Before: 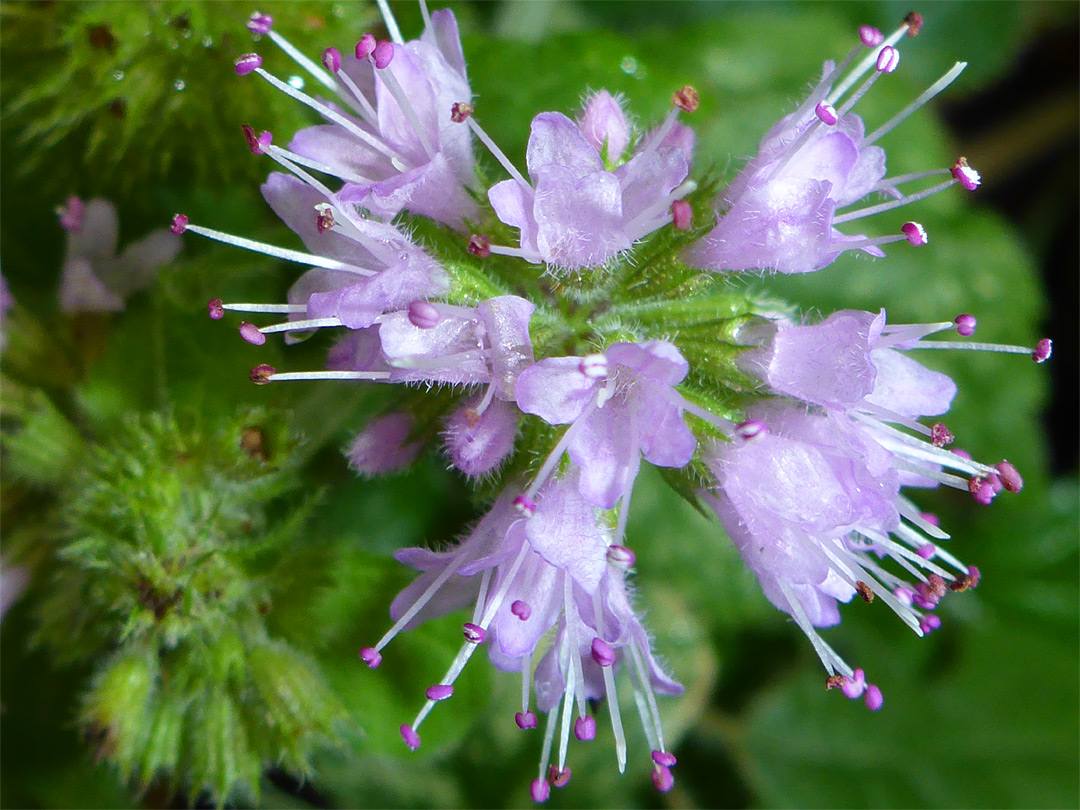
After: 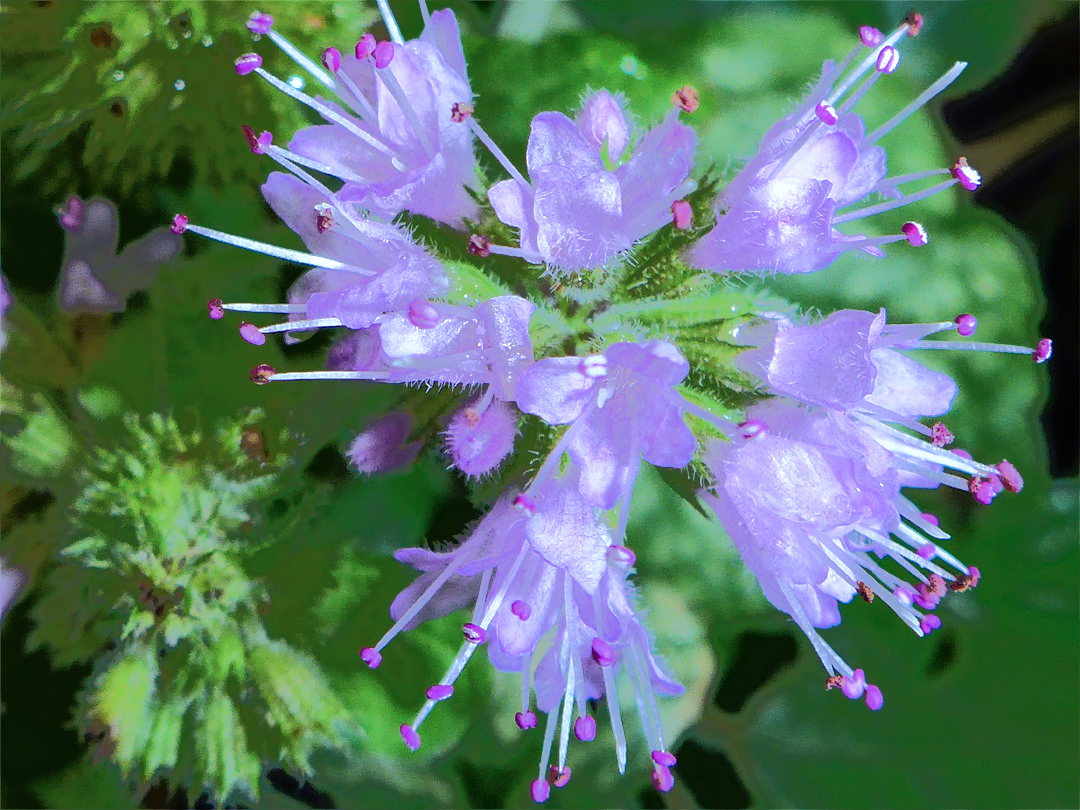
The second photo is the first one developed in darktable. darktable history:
tone equalizer: -7 EV -0.645 EV, -6 EV 1.02 EV, -5 EV -0.428 EV, -4 EV 0.459 EV, -3 EV 0.429 EV, -2 EV 0.172 EV, -1 EV -0.165 EV, +0 EV -0.389 EV, edges refinement/feathering 500, mask exposure compensation -1.57 EV, preserve details no
color calibration: gray › normalize channels true, illuminant as shot in camera, x 0.379, y 0.397, temperature 4145.23 K, gamut compression 0.004
